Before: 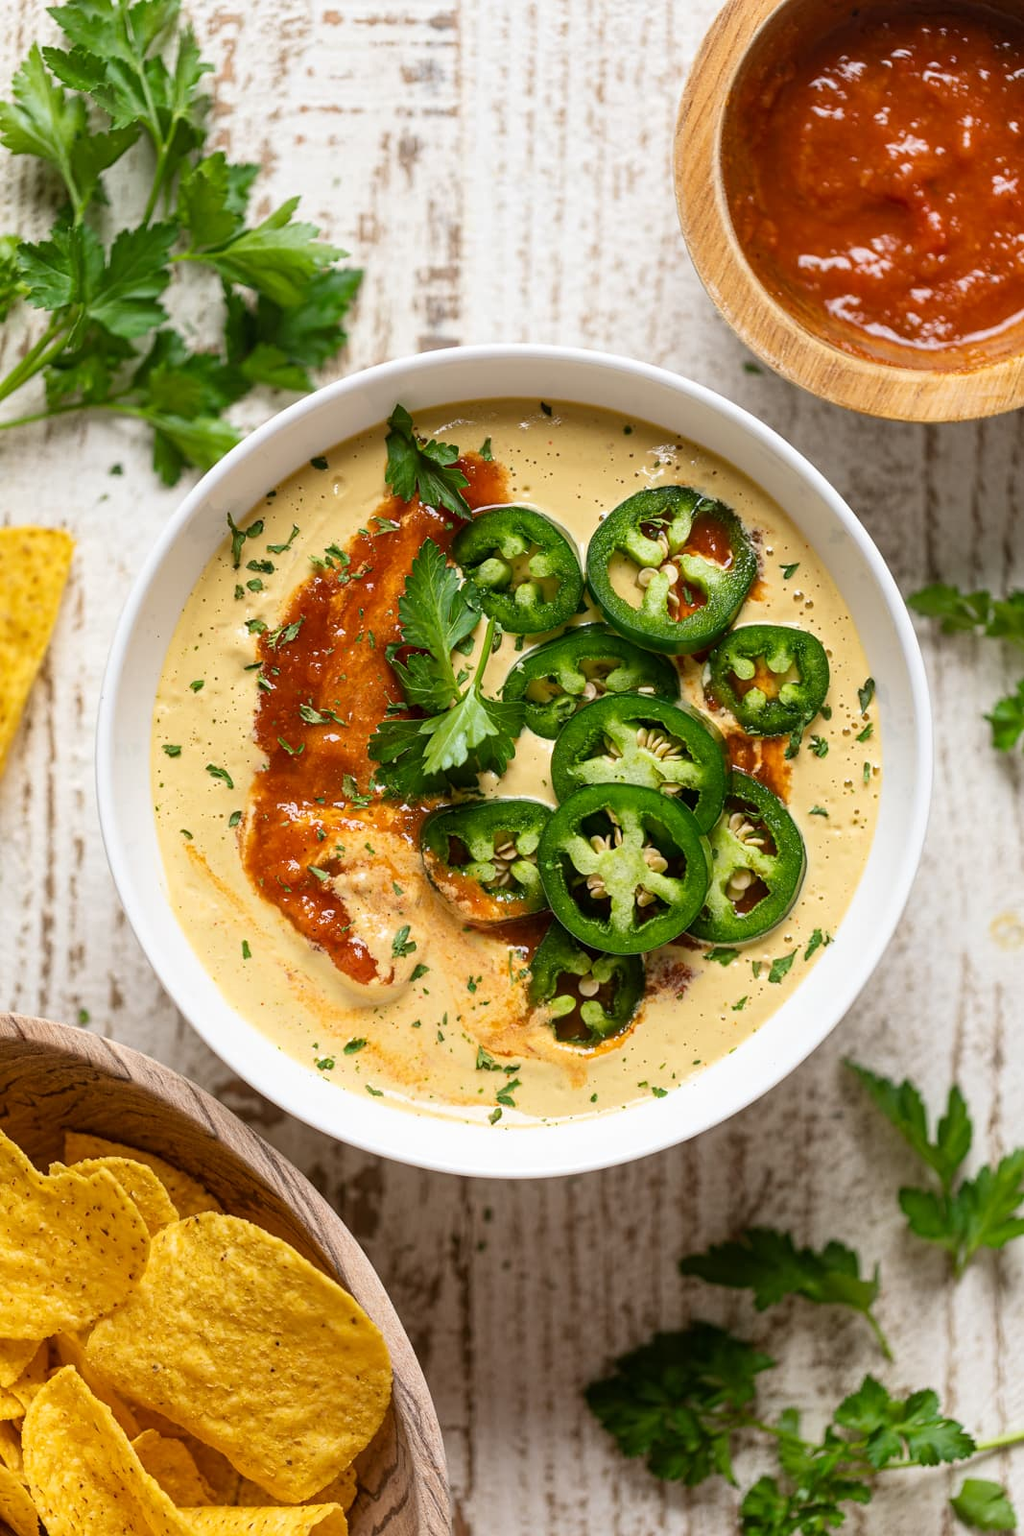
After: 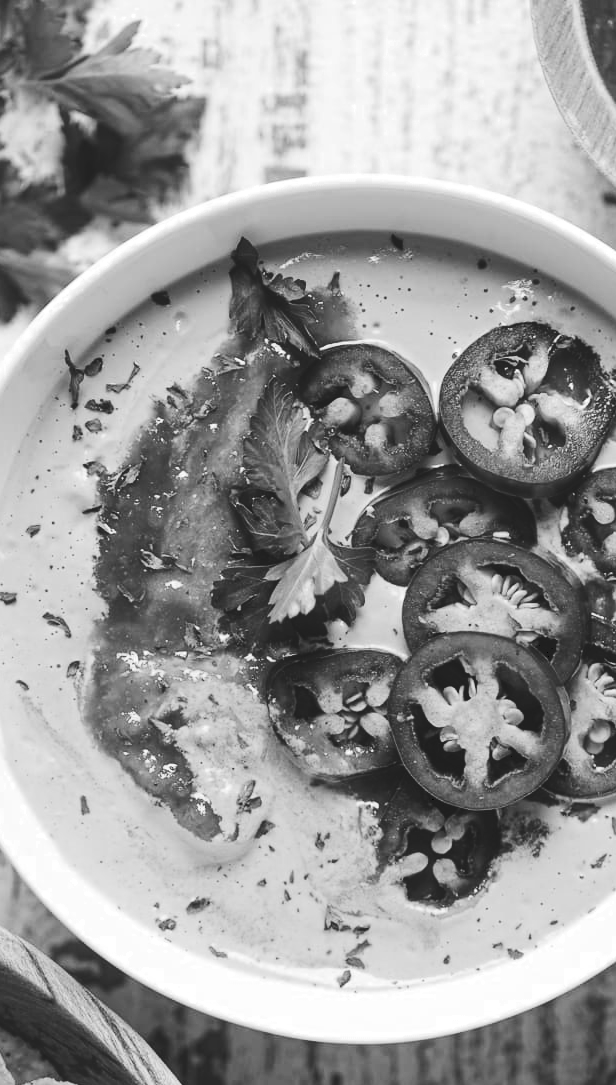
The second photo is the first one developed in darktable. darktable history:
crop: left 16.183%, top 11.514%, right 26.082%, bottom 20.643%
color zones: curves: ch0 [(0, 0.613) (0.01, 0.613) (0.245, 0.448) (0.498, 0.529) (0.642, 0.665) (0.879, 0.777) (0.99, 0.613)]; ch1 [(0, 0) (0.143, 0) (0.286, 0) (0.429, 0) (0.571, 0) (0.714, 0) (0.857, 0)]
tone curve: curves: ch0 [(0, 0) (0.003, 0.117) (0.011, 0.118) (0.025, 0.123) (0.044, 0.13) (0.069, 0.137) (0.1, 0.149) (0.136, 0.157) (0.177, 0.184) (0.224, 0.217) (0.277, 0.257) (0.335, 0.324) (0.399, 0.406) (0.468, 0.511) (0.543, 0.609) (0.623, 0.712) (0.709, 0.8) (0.801, 0.877) (0.898, 0.938) (1, 1)], color space Lab, independent channels, preserve colors none
